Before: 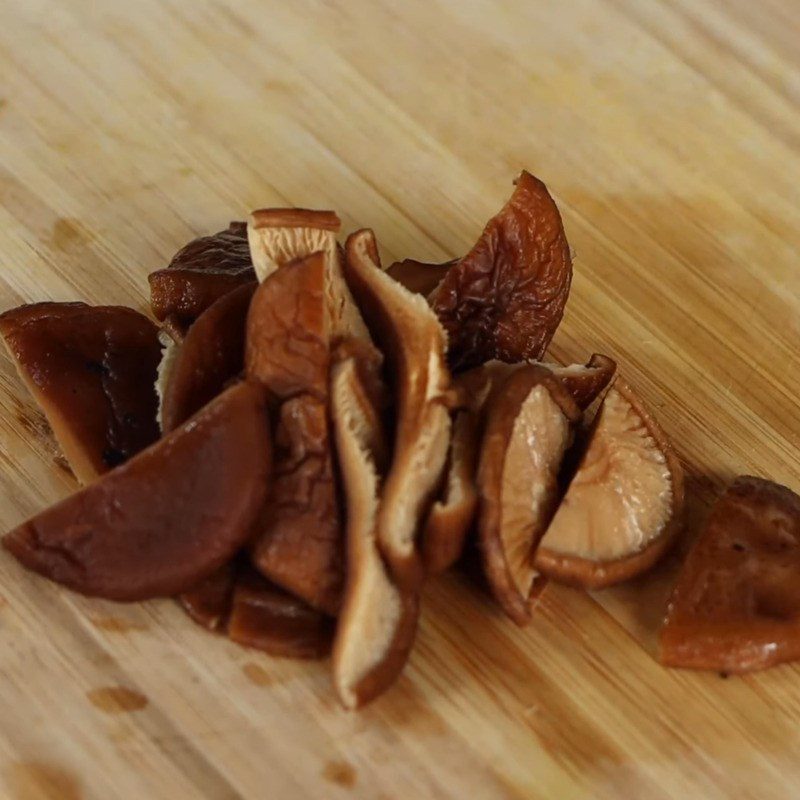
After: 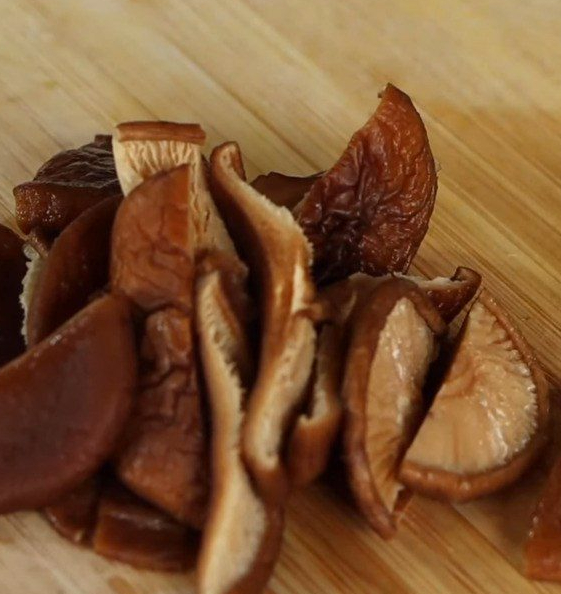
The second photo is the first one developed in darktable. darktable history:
crop and rotate: left 16.918%, top 10.907%, right 12.952%, bottom 14.739%
